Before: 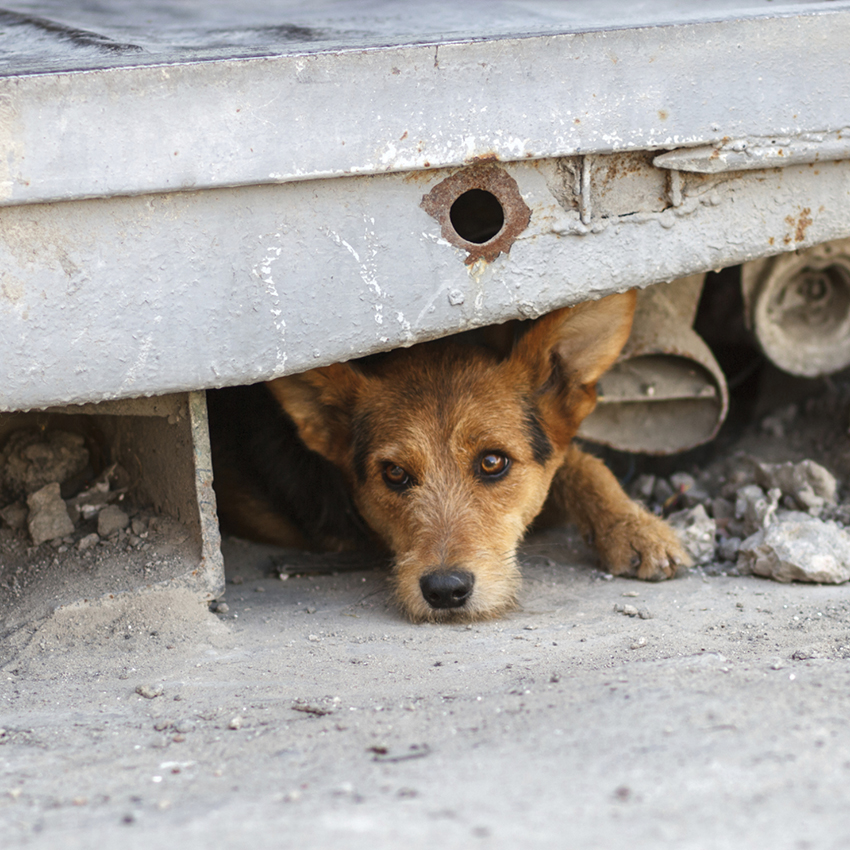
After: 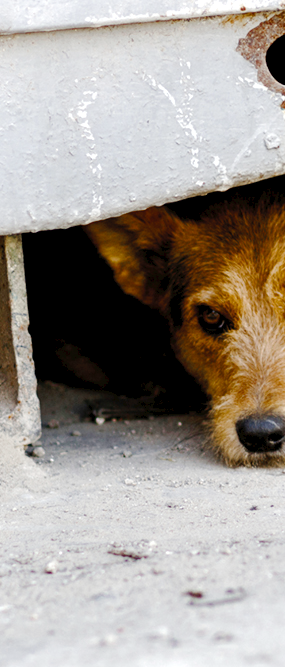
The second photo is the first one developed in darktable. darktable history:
color balance rgb: shadows lift › luminance -9.41%, highlights gain › luminance 17.6%, global offset › luminance -1.45%, perceptual saturation grading › highlights -17.77%, perceptual saturation grading › mid-tones 33.1%, perceptual saturation grading › shadows 50.52%, global vibrance 24.22%
crop and rotate: left 21.77%, top 18.528%, right 44.676%, bottom 2.997%
tone curve: curves: ch0 [(0, 0) (0.003, 0.035) (0.011, 0.035) (0.025, 0.035) (0.044, 0.046) (0.069, 0.063) (0.1, 0.084) (0.136, 0.123) (0.177, 0.174) (0.224, 0.232) (0.277, 0.304) (0.335, 0.387) (0.399, 0.476) (0.468, 0.566) (0.543, 0.639) (0.623, 0.714) (0.709, 0.776) (0.801, 0.851) (0.898, 0.921) (1, 1)], preserve colors none
color zones: curves: ch0 [(0, 0.5) (0.125, 0.4) (0.25, 0.5) (0.375, 0.4) (0.5, 0.4) (0.625, 0.35) (0.75, 0.35) (0.875, 0.5)]; ch1 [(0, 0.35) (0.125, 0.45) (0.25, 0.35) (0.375, 0.35) (0.5, 0.35) (0.625, 0.35) (0.75, 0.45) (0.875, 0.35)]; ch2 [(0, 0.6) (0.125, 0.5) (0.25, 0.5) (0.375, 0.6) (0.5, 0.6) (0.625, 0.5) (0.75, 0.5) (0.875, 0.5)]
